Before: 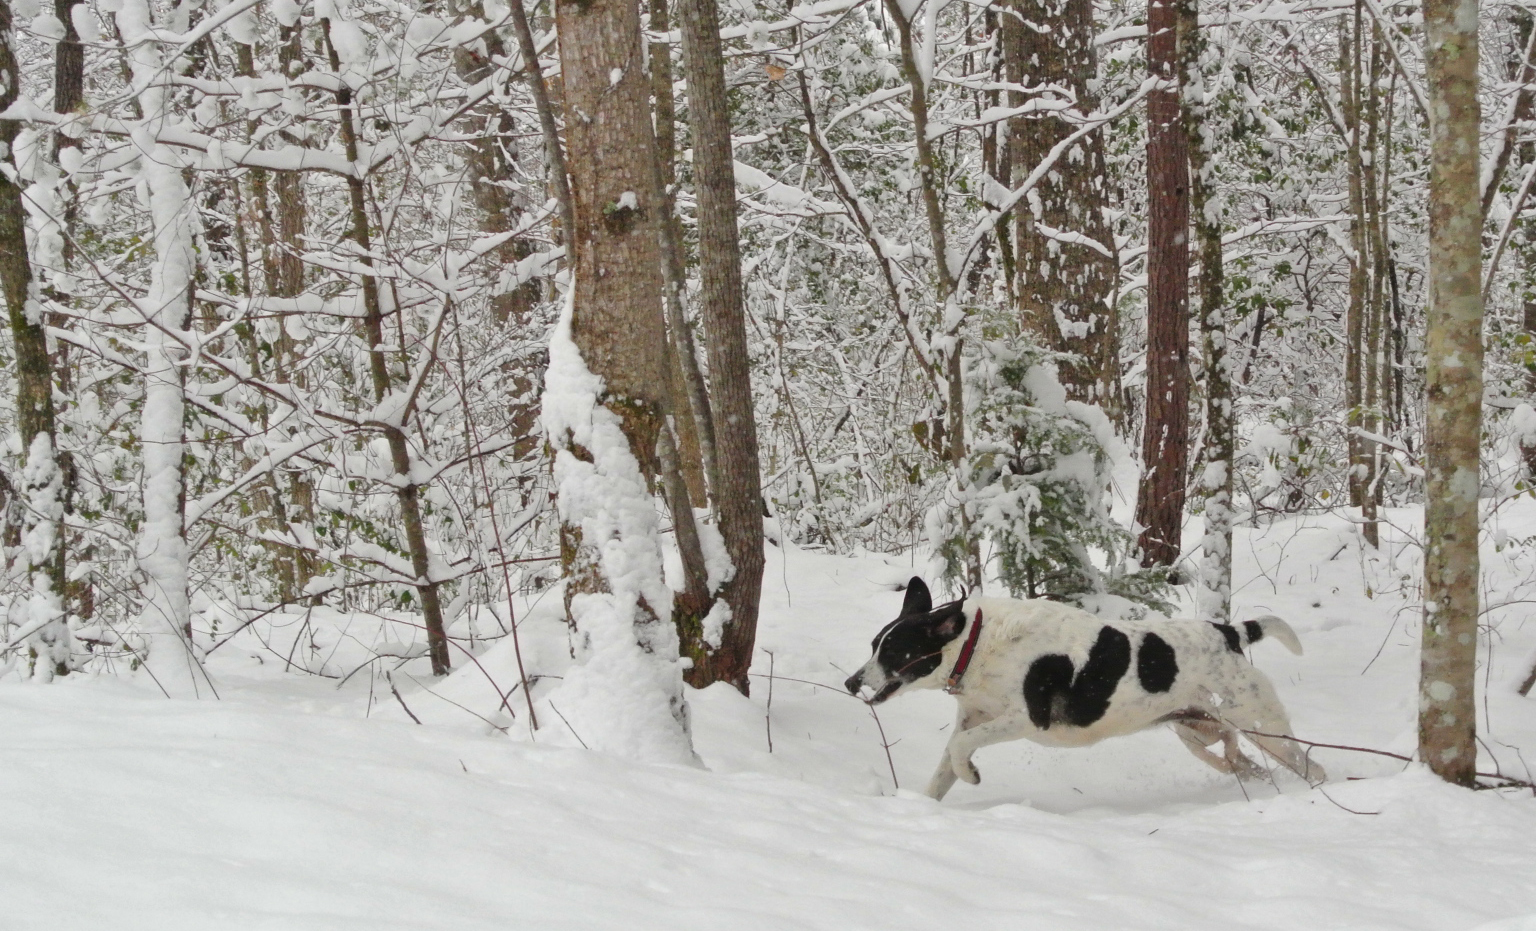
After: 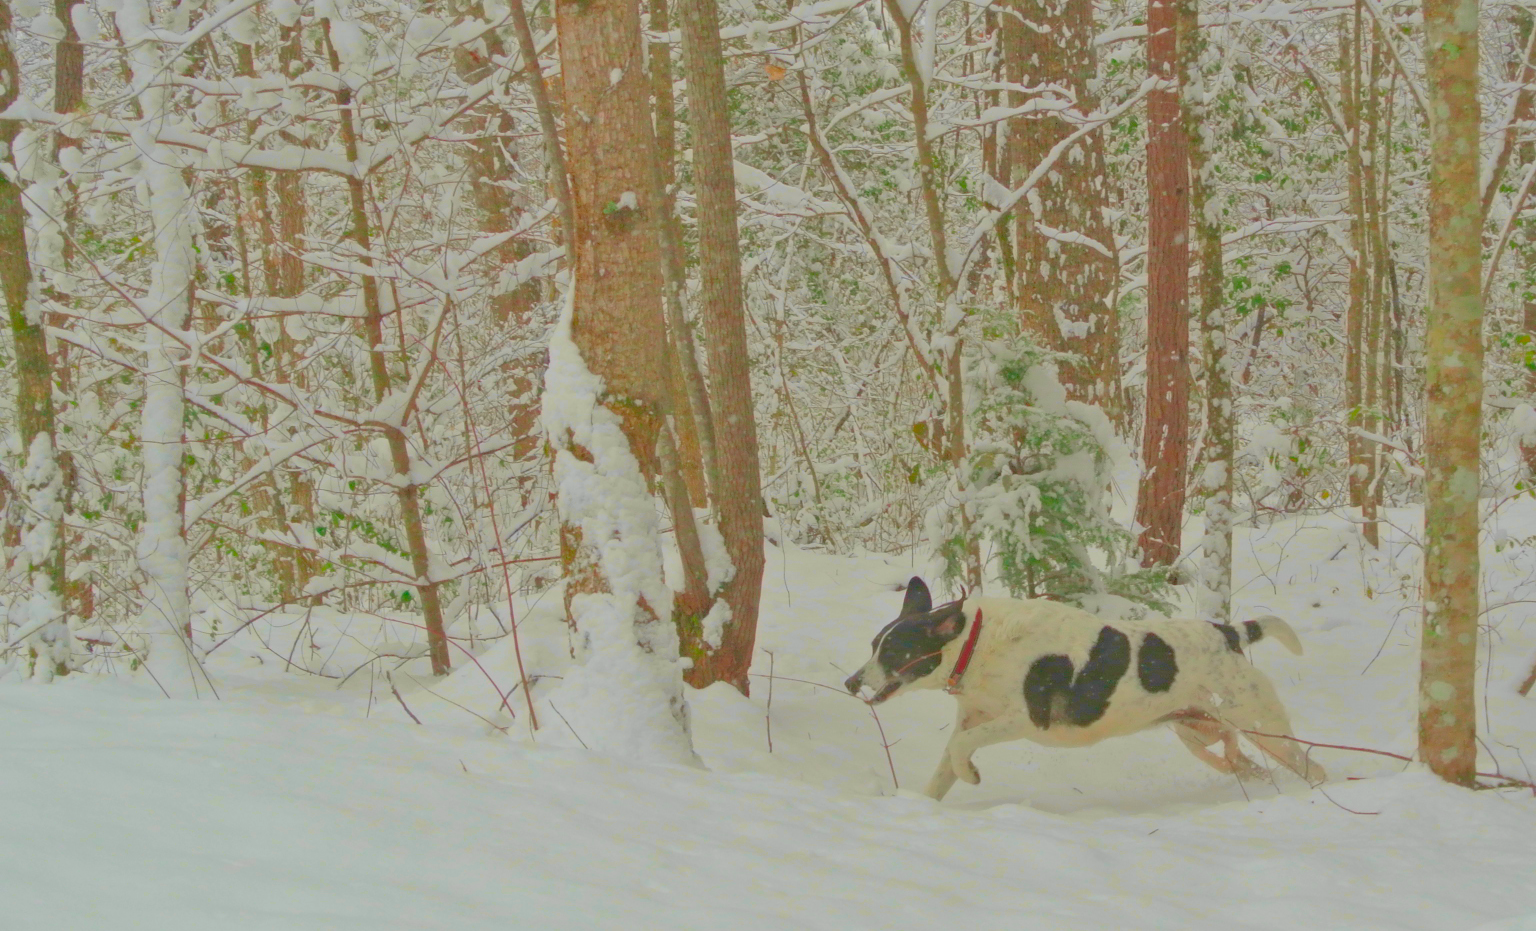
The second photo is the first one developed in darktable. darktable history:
contrast brightness saturation: contrast -0.28
color balance rgb: perceptual saturation grading › global saturation 30%, global vibrance 20%
tone curve: curves: ch0 [(0, 0) (0.402, 0.473) (0.673, 0.68) (0.899, 0.832) (0.999, 0.903)]; ch1 [(0, 0) (0.379, 0.262) (0.464, 0.425) (0.498, 0.49) (0.507, 0.5) (0.53, 0.532) (0.582, 0.583) (0.68, 0.672) (0.791, 0.748) (1, 0.896)]; ch2 [(0, 0) (0.199, 0.414) (0.438, 0.49) (0.496, 0.501) (0.515, 0.546) (0.577, 0.605) (0.632, 0.649) (0.717, 0.727) (0.845, 0.855) (0.998, 0.977)], color space Lab, independent channels, preserve colors none
rgb curve: curves: ch0 [(0, 0) (0.072, 0.166) (0.217, 0.293) (0.414, 0.42) (1, 1)], compensate middle gray true, preserve colors basic power
haze removal: strength 0.12, distance 0.25, compatibility mode true, adaptive false
